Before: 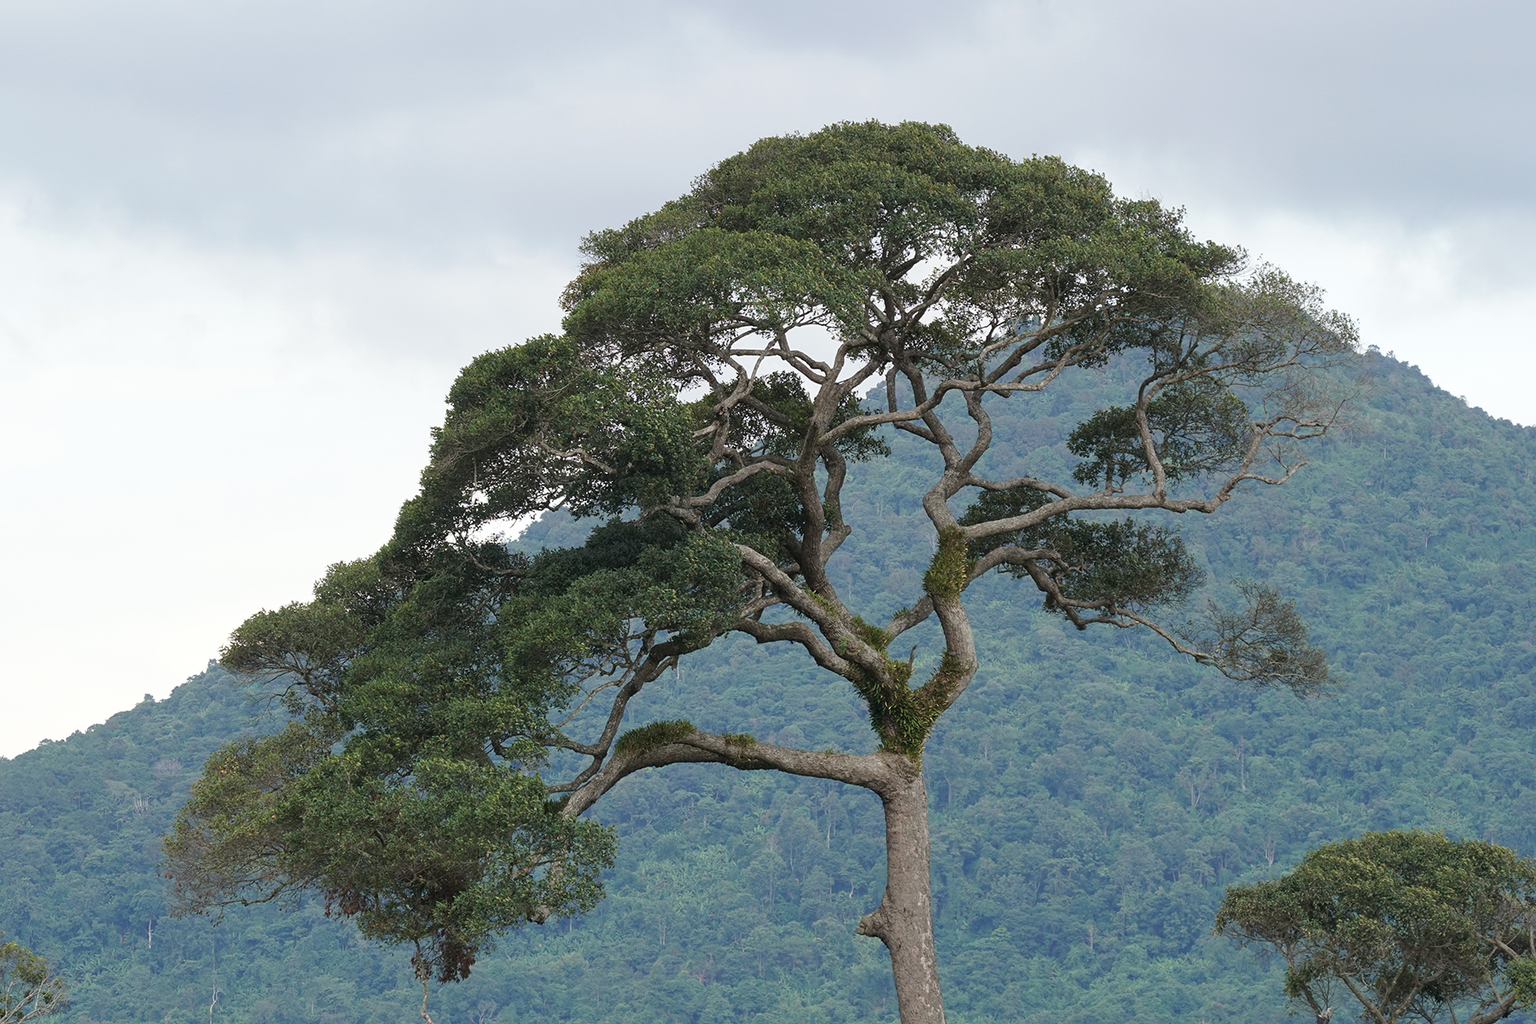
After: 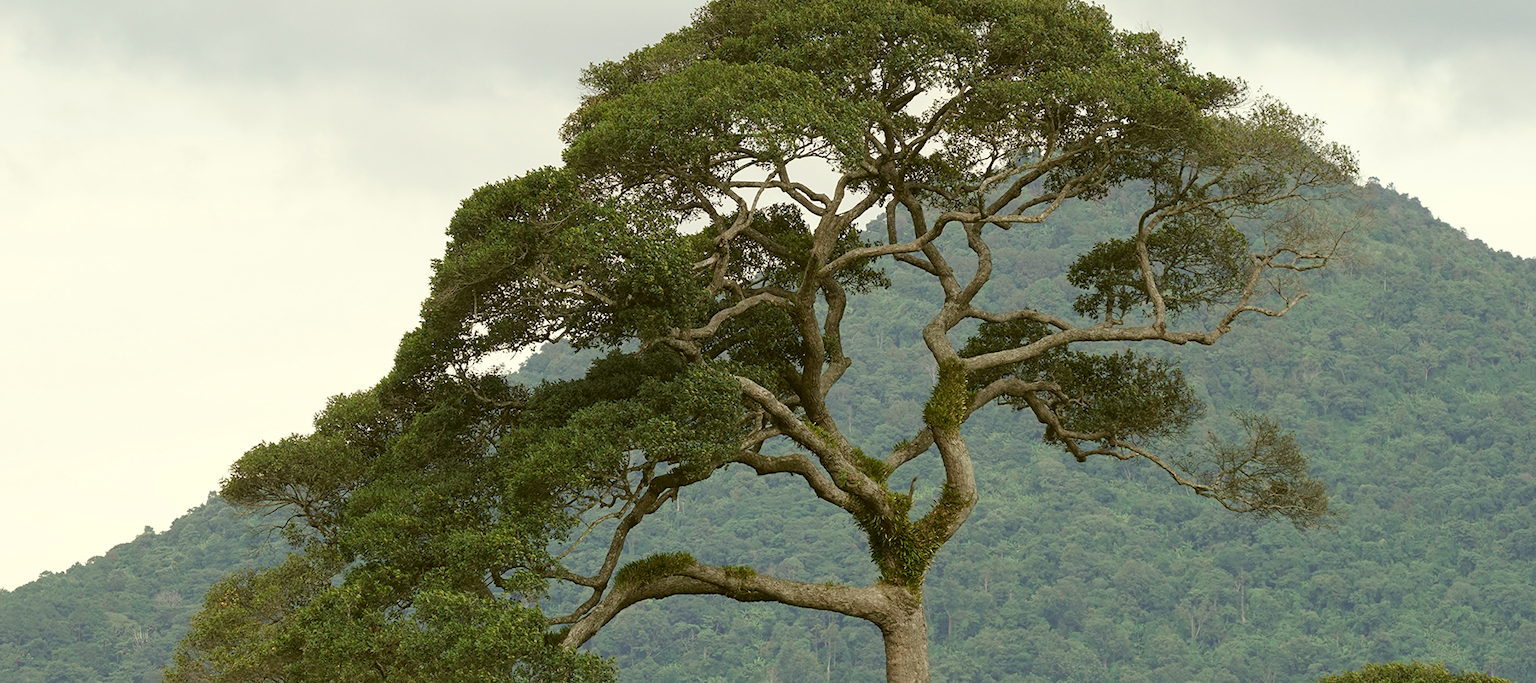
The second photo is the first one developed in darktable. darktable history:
color correction: highlights a* -1.42, highlights b* 10.16, shadows a* 0.298, shadows b* 18.95
crop: top 16.471%, bottom 16.7%
